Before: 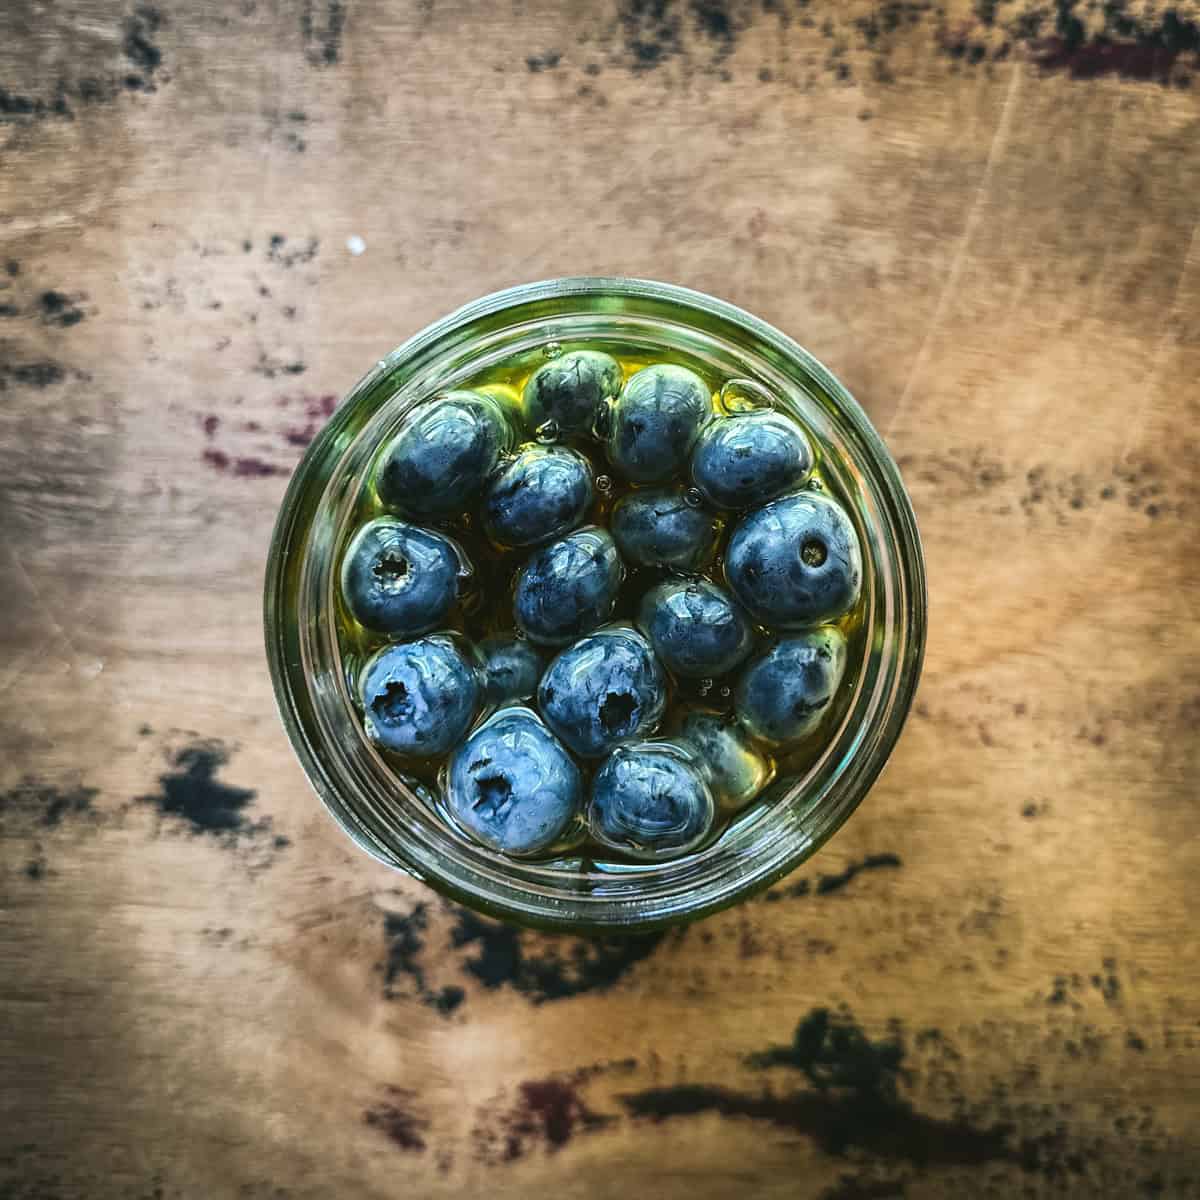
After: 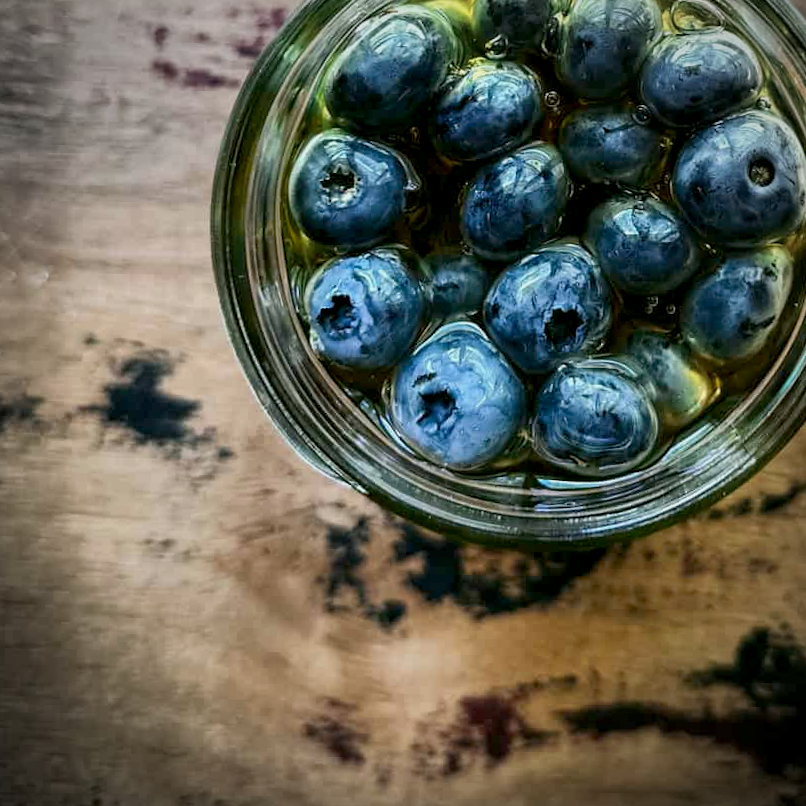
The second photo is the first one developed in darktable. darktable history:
exposure: black level correction 0.009, exposure -0.159 EV, compensate highlight preservation false
crop and rotate: angle -0.82°, left 3.85%, top 31.828%, right 27.992%
vignetting: fall-off radius 60.92%
